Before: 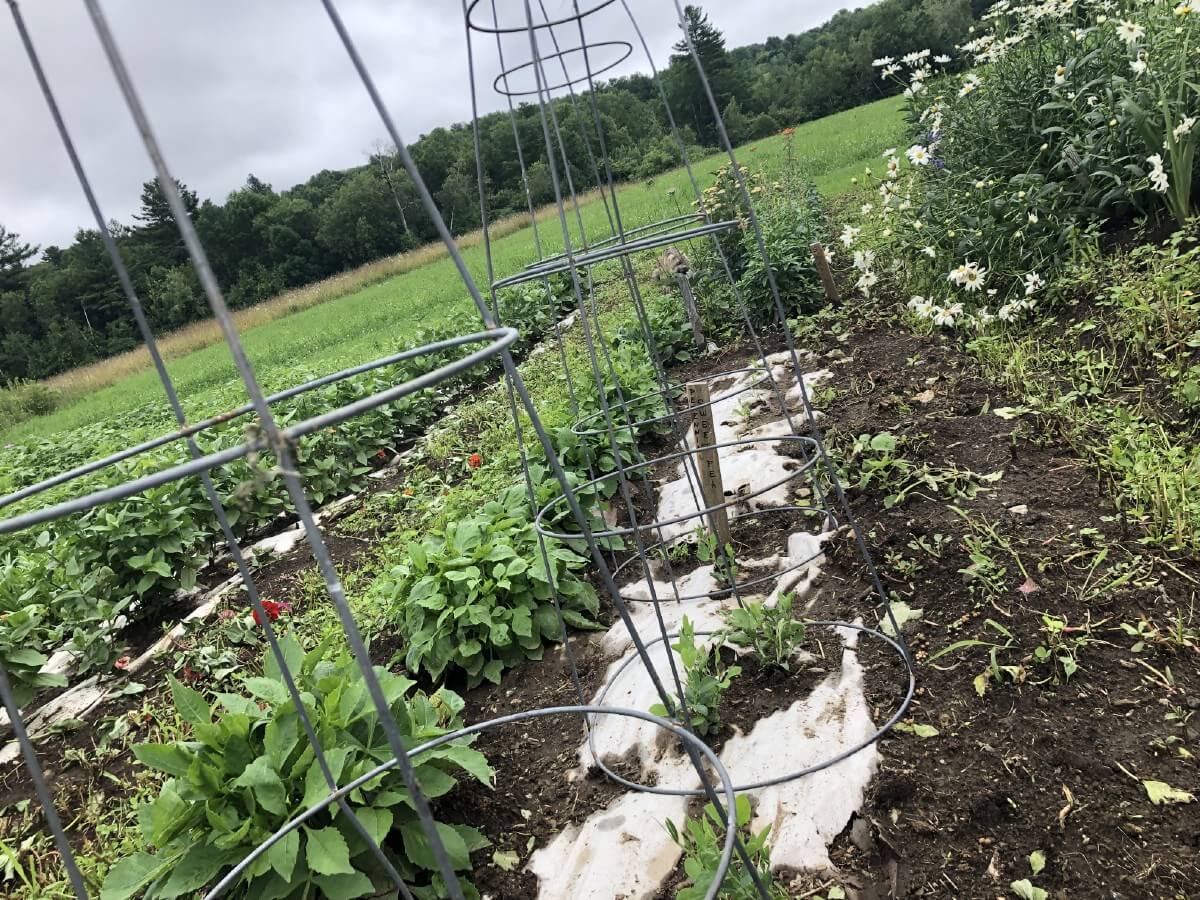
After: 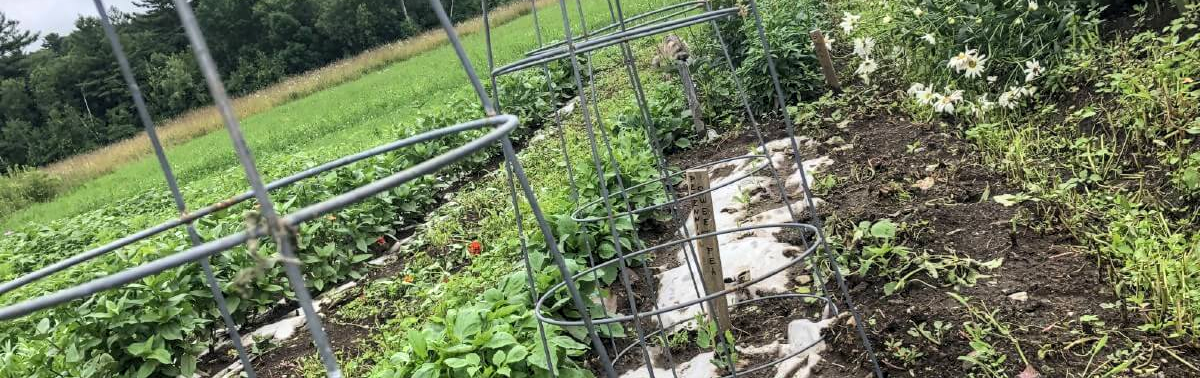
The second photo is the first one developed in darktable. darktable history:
local contrast: on, module defaults
crop and rotate: top 23.704%, bottom 34.232%
contrast brightness saturation: contrast 0.026, brightness 0.07, saturation 0.129
color zones: curves: ch0 [(0.068, 0.464) (0.25, 0.5) (0.48, 0.508) (0.75, 0.536) (0.886, 0.476) (0.967, 0.456)]; ch1 [(0.066, 0.456) (0.25, 0.5) (0.616, 0.508) (0.746, 0.56) (0.934, 0.444)]
